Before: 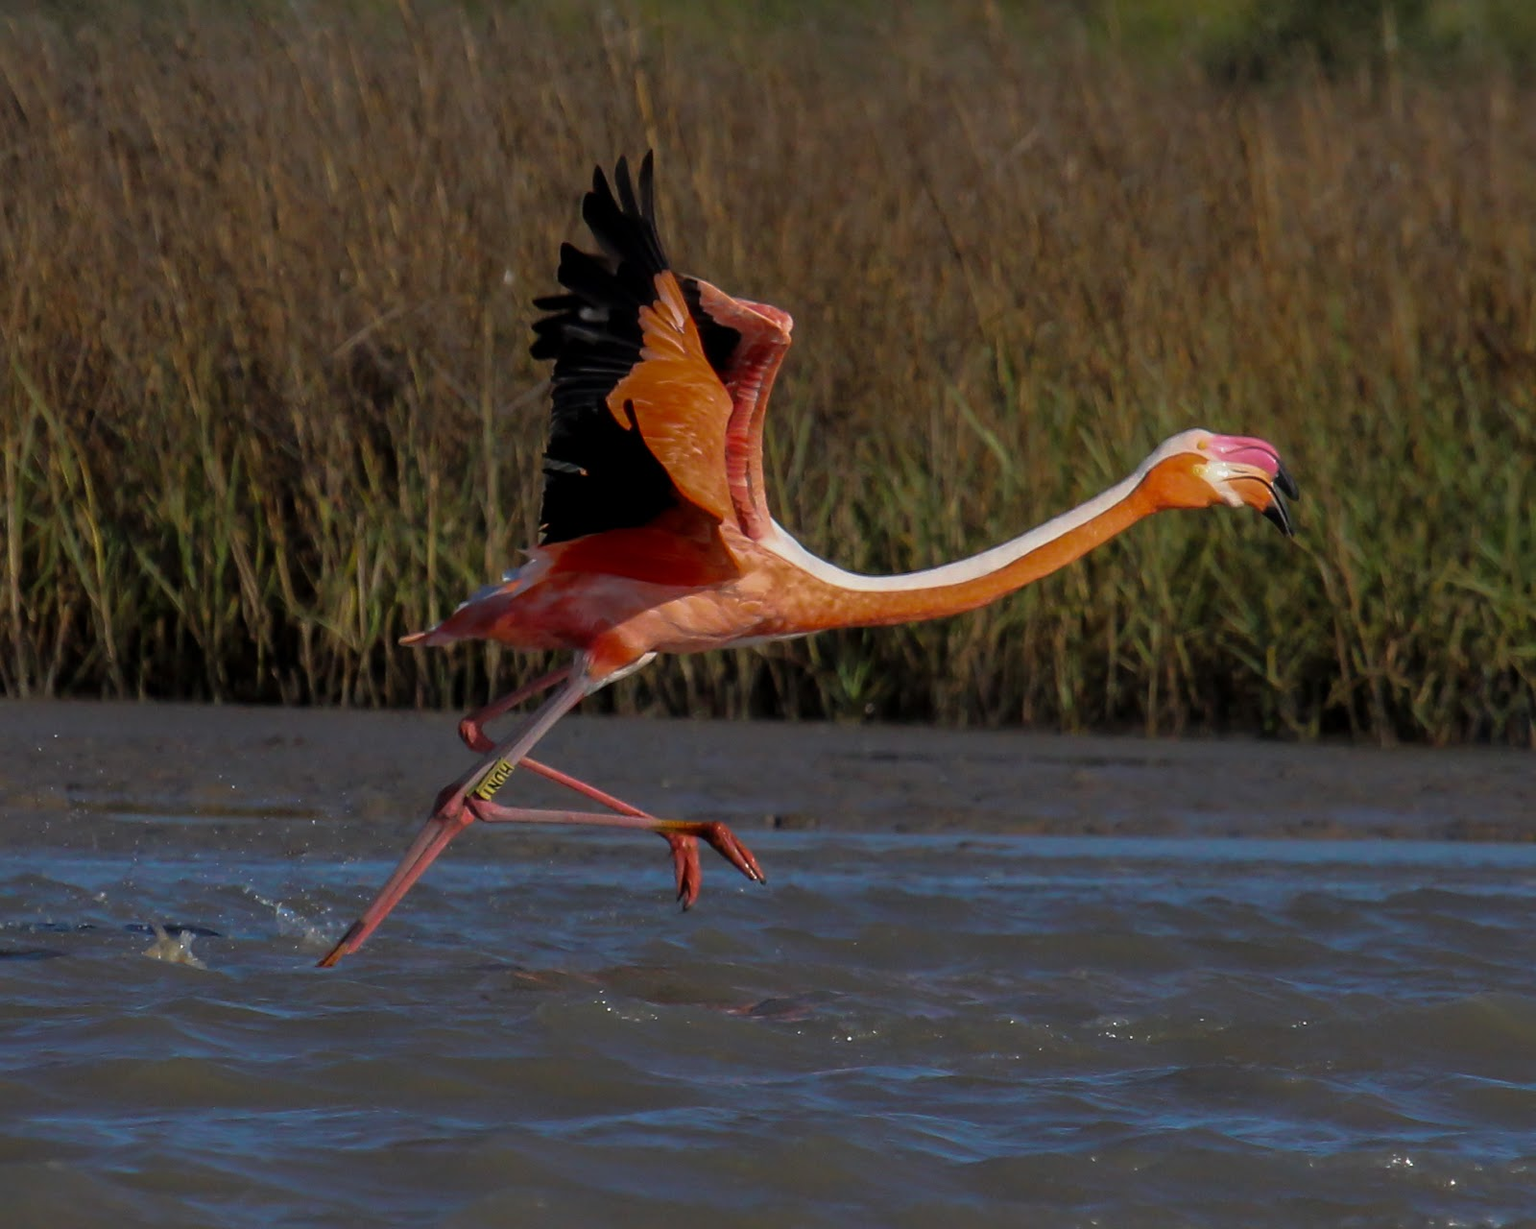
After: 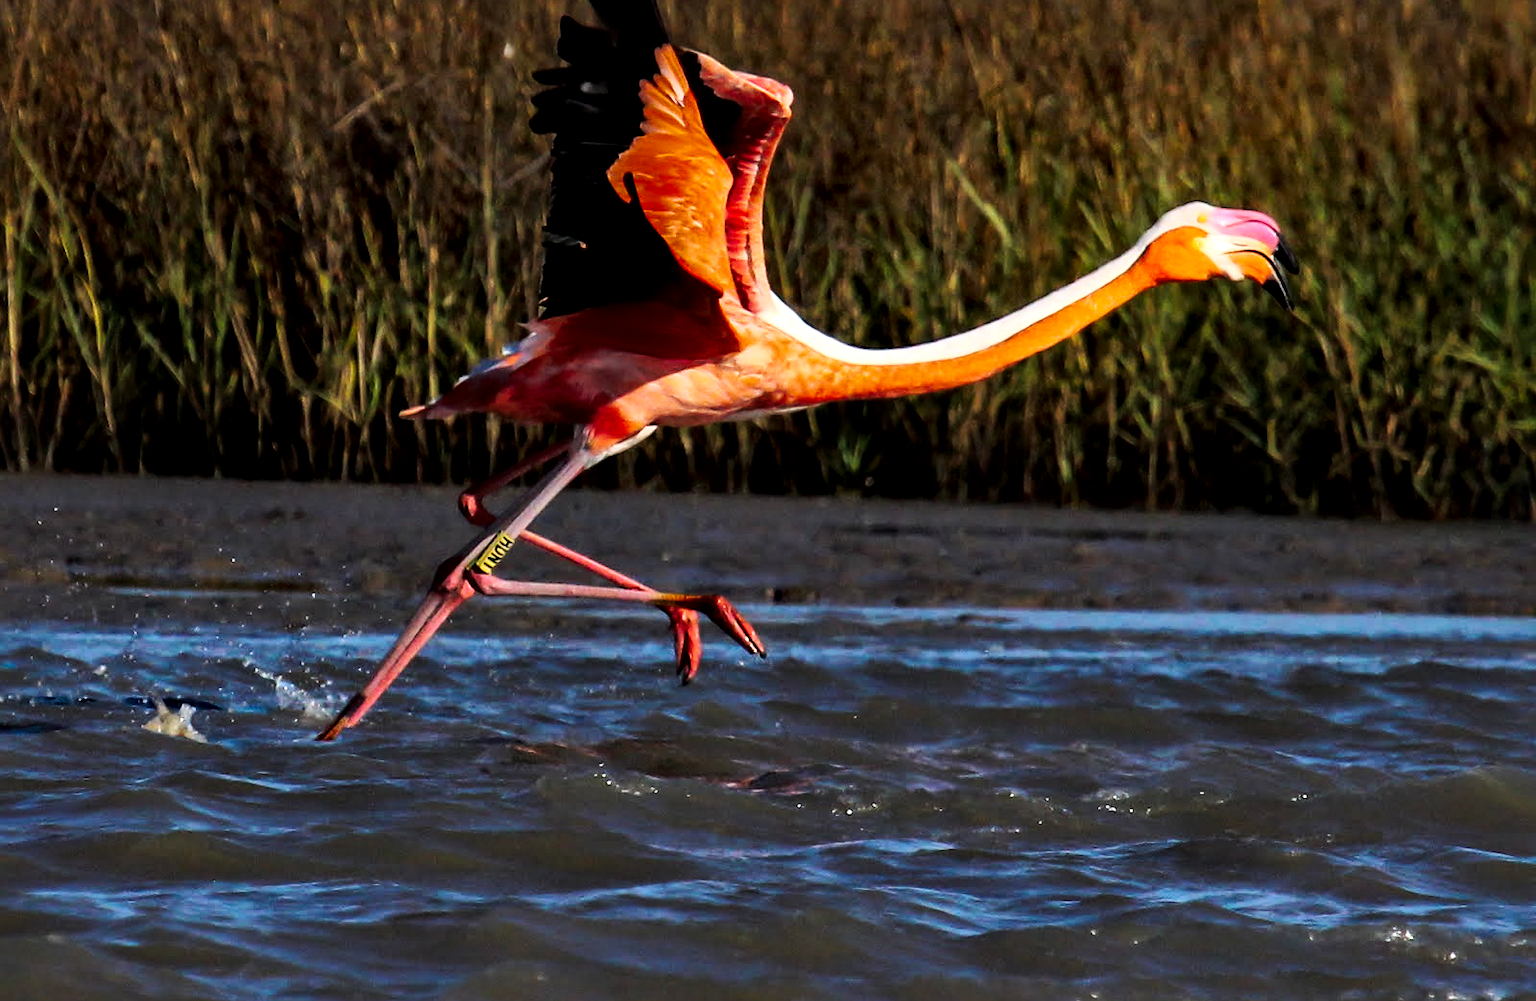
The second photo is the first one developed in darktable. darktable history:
contrast brightness saturation: contrast 0.203, brightness 0.156, saturation 0.216
local contrast: mode bilateral grid, contrast 25, coarseness 46, detail 152%, midtone range 0.2
sharpen: radius 2.871, amount 0.869, threshold 47.216
tone curve: curves: ch0 [(0, 0) (0.126, 0.061) (0.338, 0.285) (0.494, 0.518) (0.703, 0.762) (1, 1)]; ch1 [(0, 0) (0.364, 0.322) (0.443, 0.441) (0.5, 0.501) (0.55, 0.578) (1, 1)]; ch2 [(0, 0) (0.44, 0.424) (0.501, 0.499) (0.557, 0.564) (0.613, 0.682) (0.707, 0.746) (1, 1)], preserve colors none
crop and rotate: top 18.504%
tone equalizer: -8 EV -0.788 EV, -7 EV -0.681 EV, -6 EV -0.624 EV, -5 EV -0.366 EV, -3 EV 0.367 EV, -2 EV 0.6 EV, -1 EV 0.677 EV, +0 EV 0.778 EV, edges refinement/feathering 500, mask exposure compensation -1.57 EV, preserve details no
